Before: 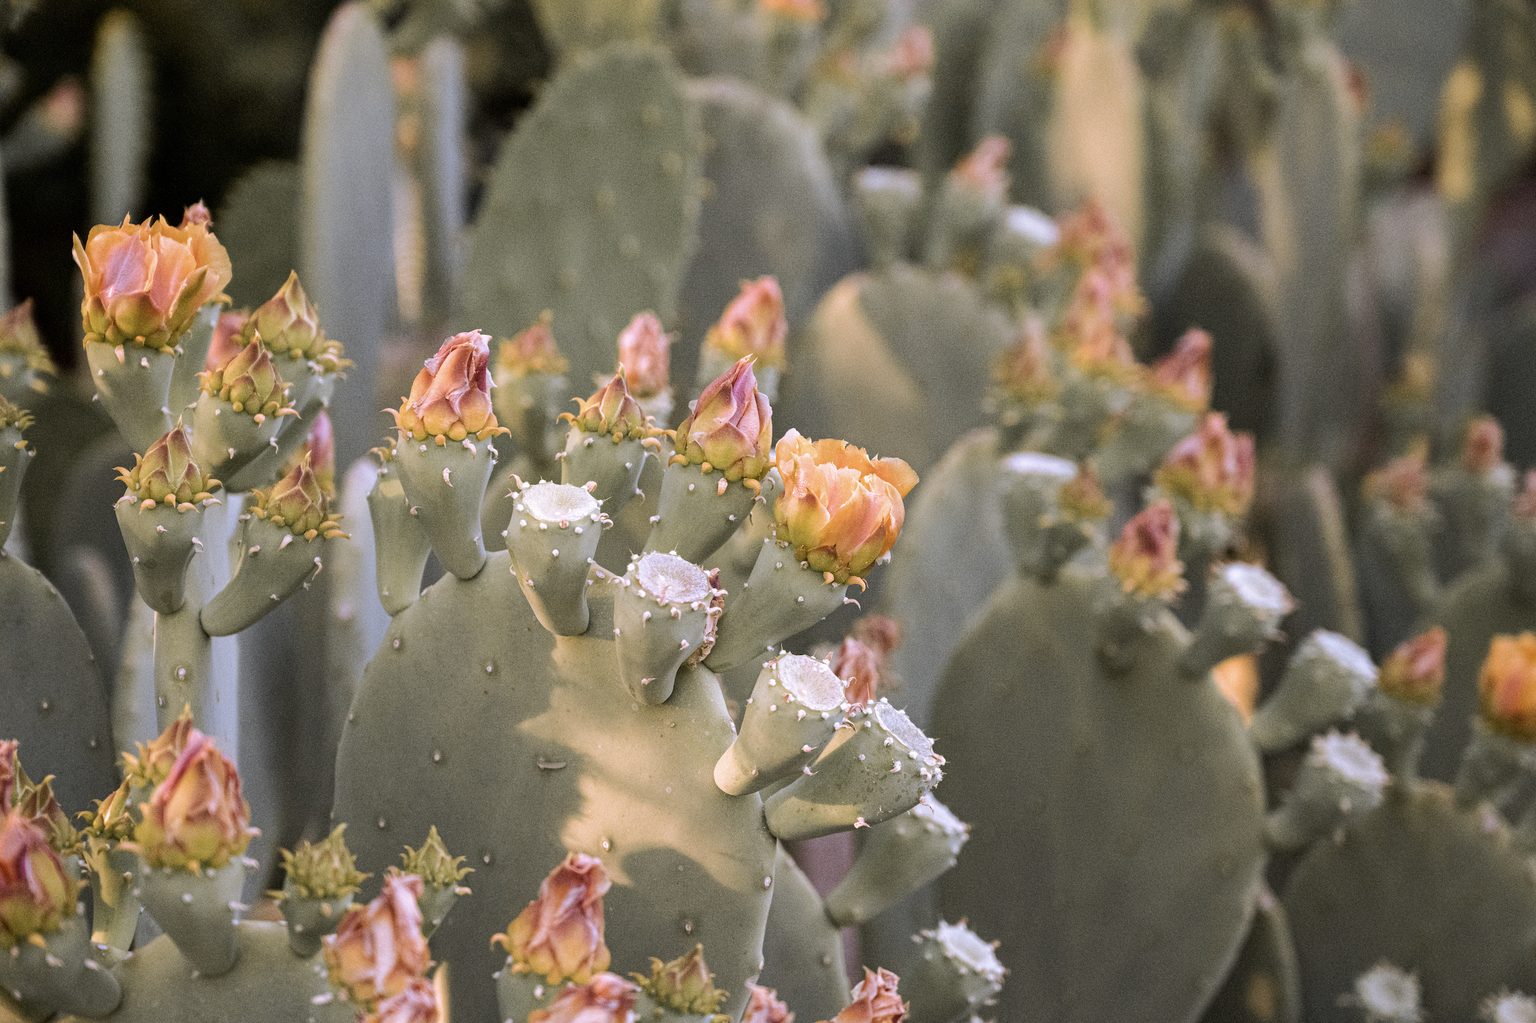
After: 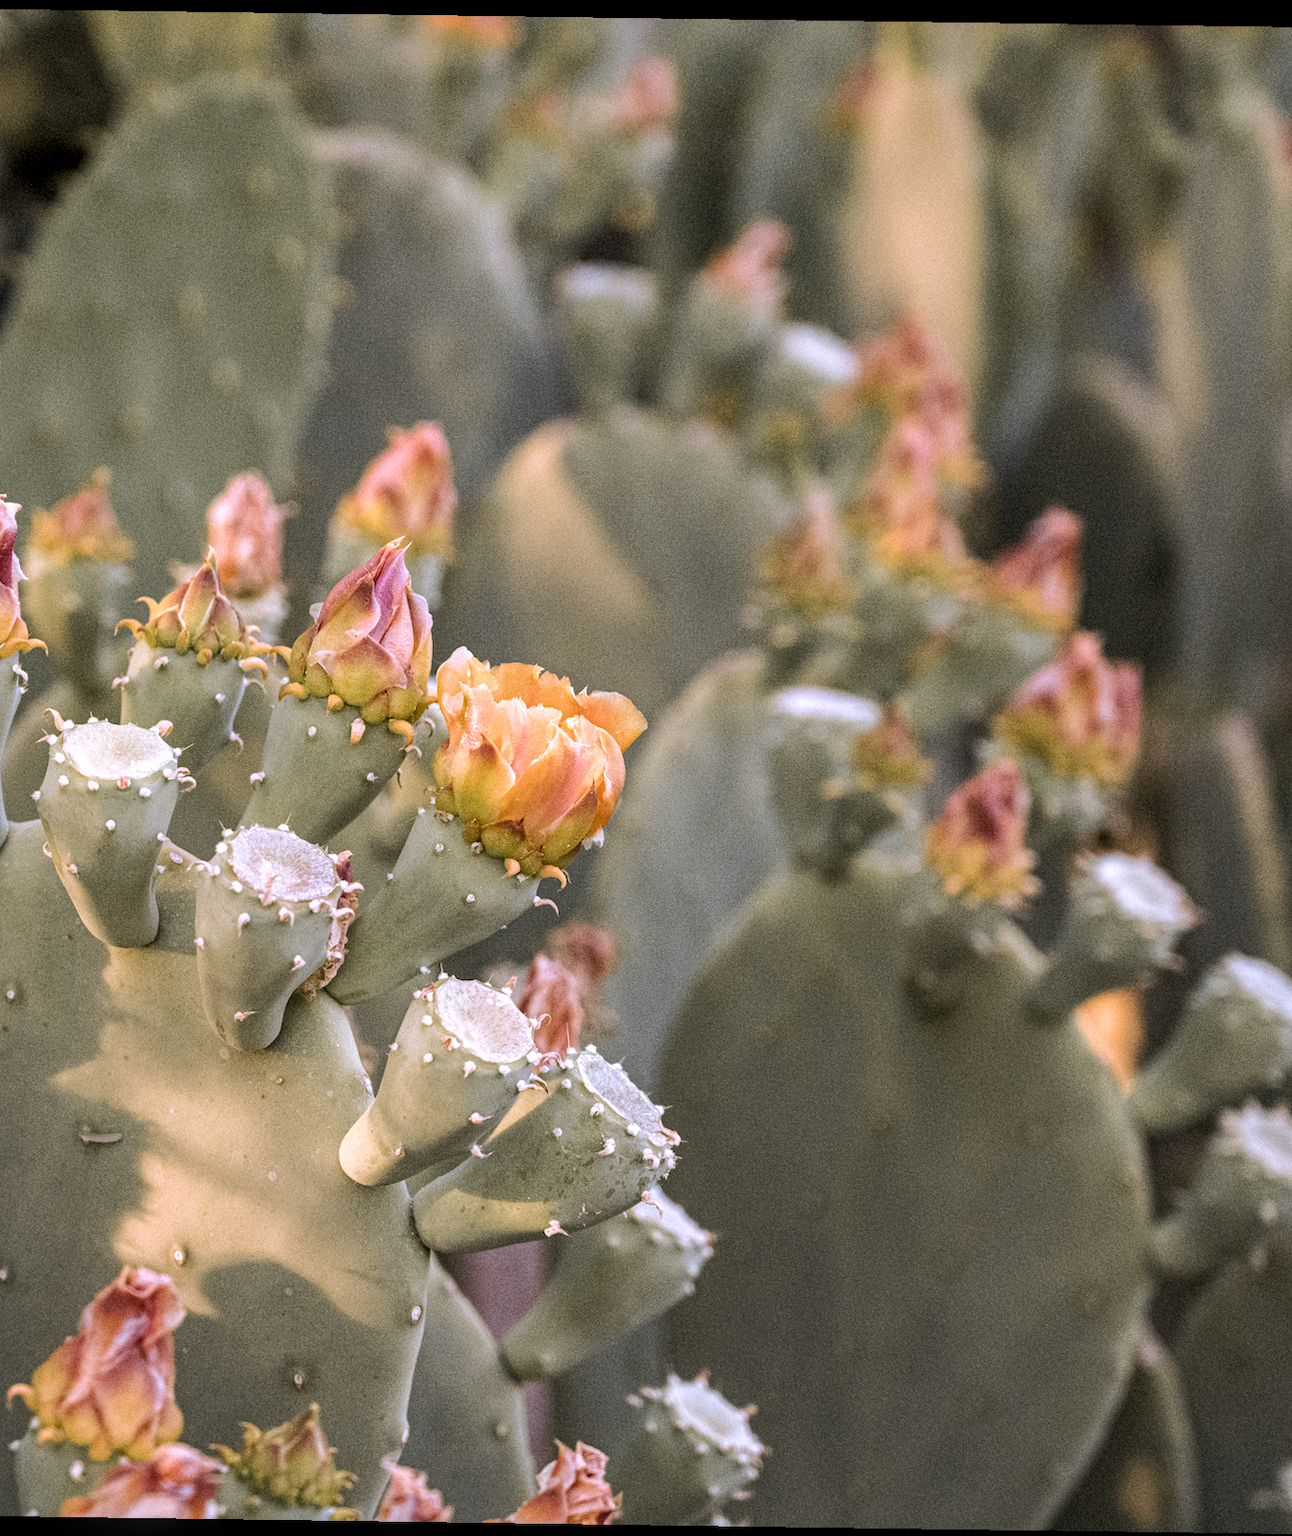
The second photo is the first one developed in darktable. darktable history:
rotate and perspective: rotation 0.8°, automatic cropping off
local contrast: on, module defaults
crop: left 31.458%, top 0%, right 11.876%
contrast brightness saturation: saturation -0.05
